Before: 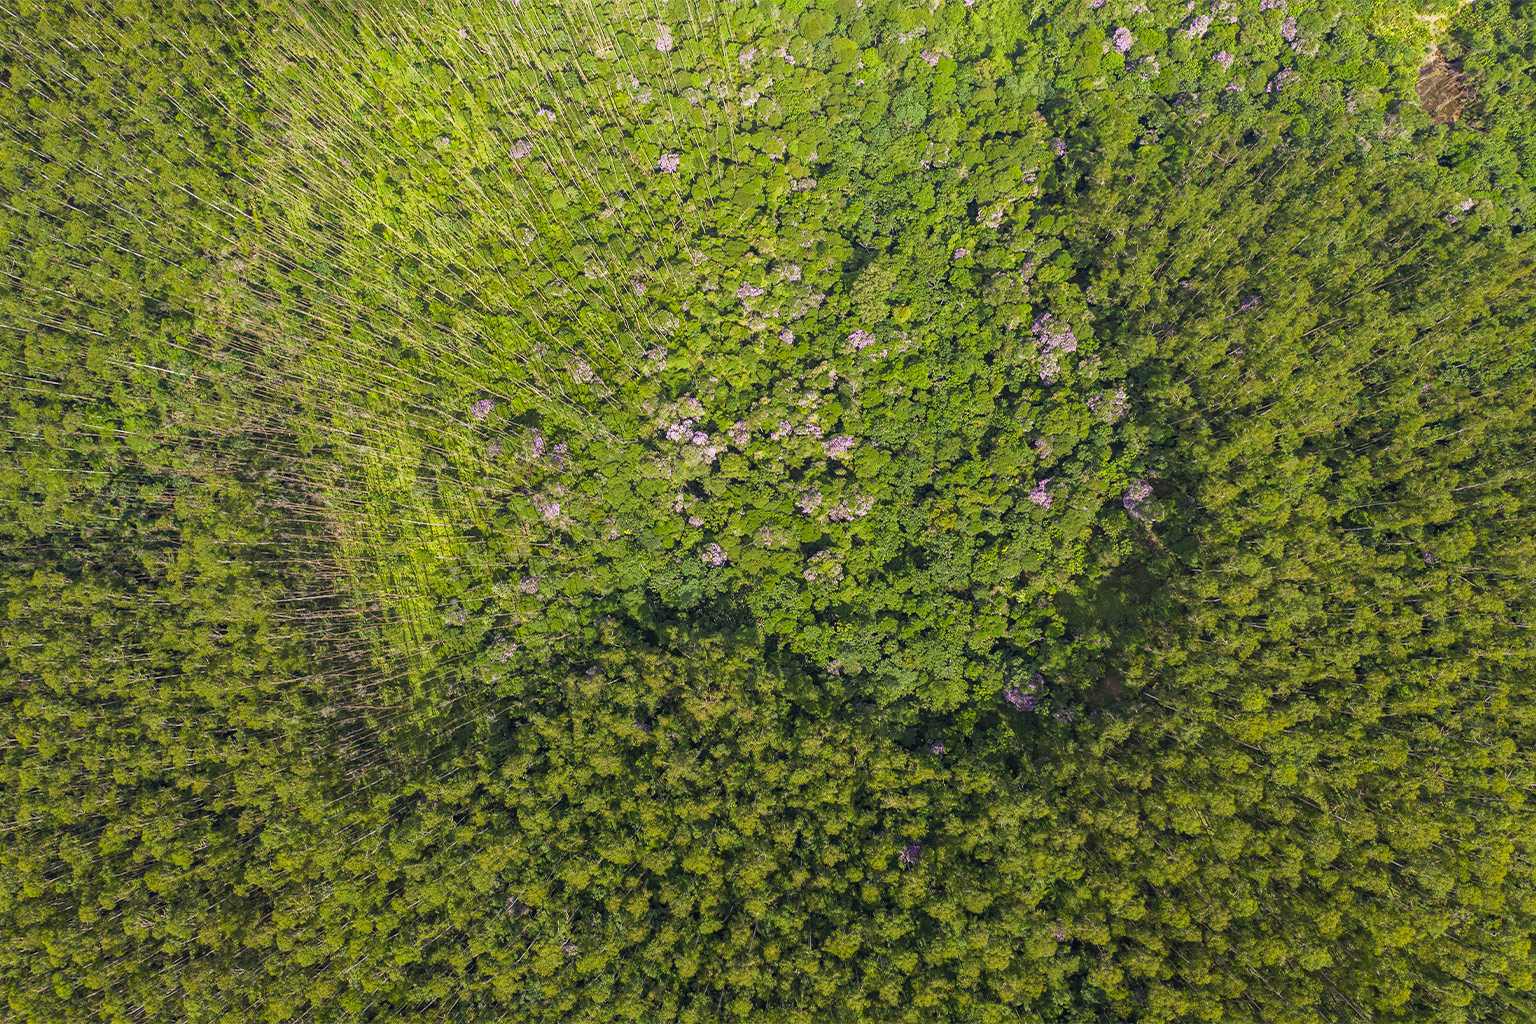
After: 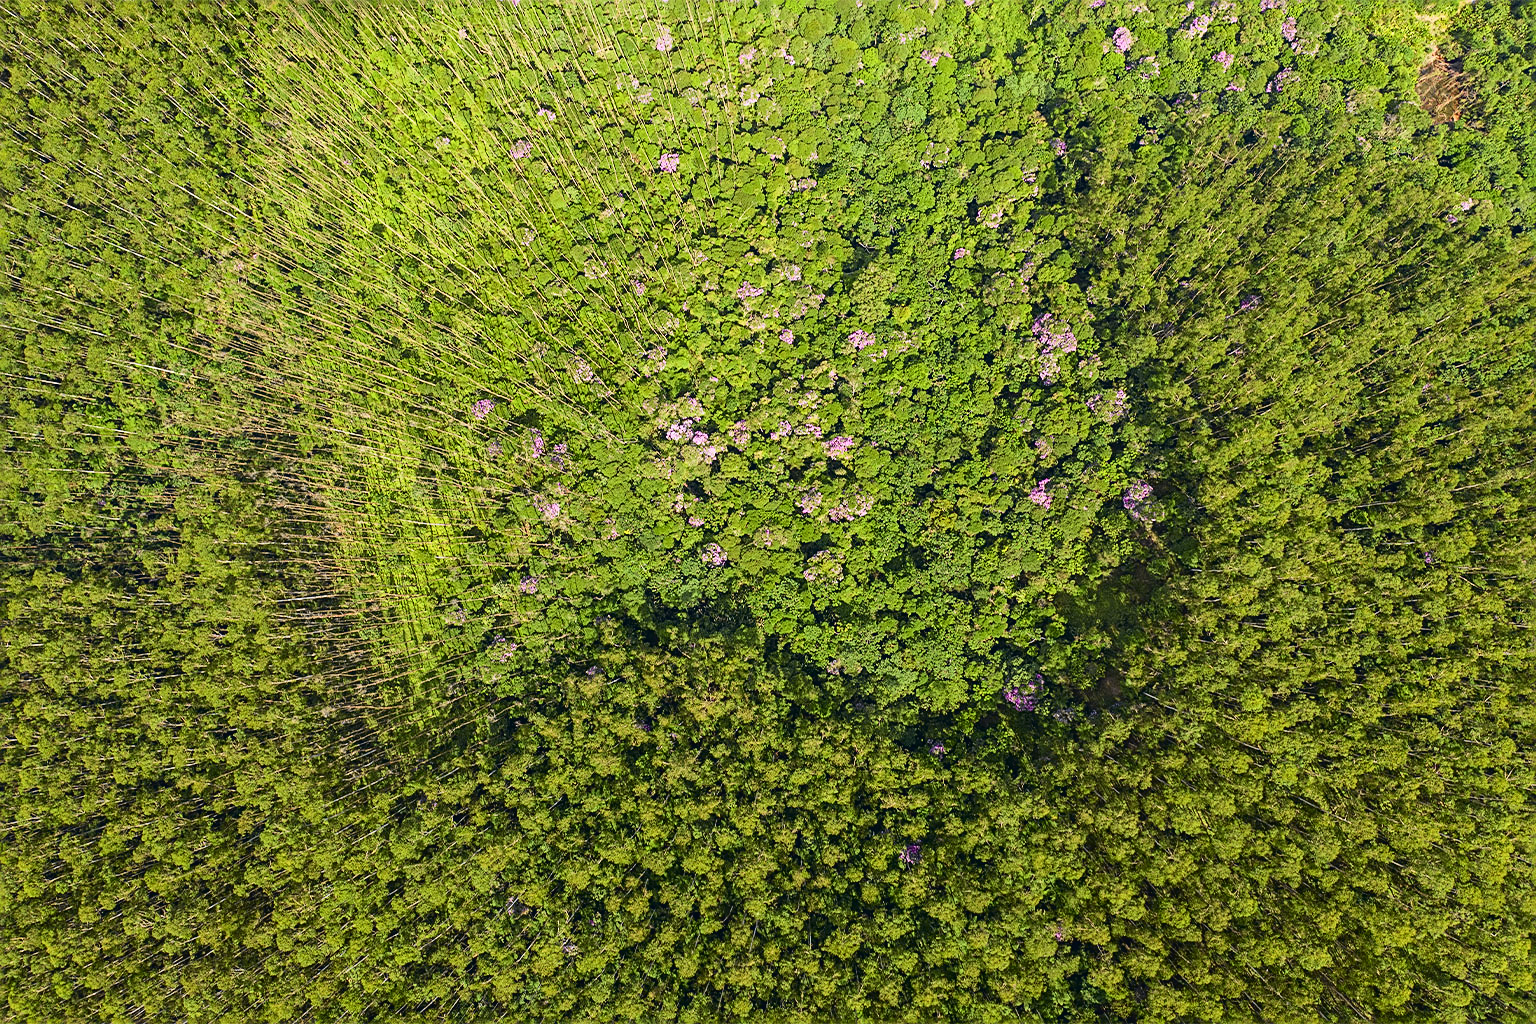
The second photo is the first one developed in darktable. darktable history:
sharpen: on, module defaults
tone curve: curves: ch0 [(0, 0.01) (0.133, 0.057) (0.338, 0.327) (0.494, 0.55) (0.726, 0.807) (1, 1)]; ch1 [(0, 0) (0.346, 0.324) (0.45, 0.431) (0.5, 0.5) (0.522, 0.517) (0.543, 0.578) (1, 1)]; ch2 [(0, 0) (0.44, 0.424) (0.501, 0.499) (0.564, 0.611) (0.622, 0.667) (0.707, 0.746) (1, 1)], color space Lab, independent channels, preserve colors none
contrast brightness saturation: contrast -0.1, saturation -0.1
